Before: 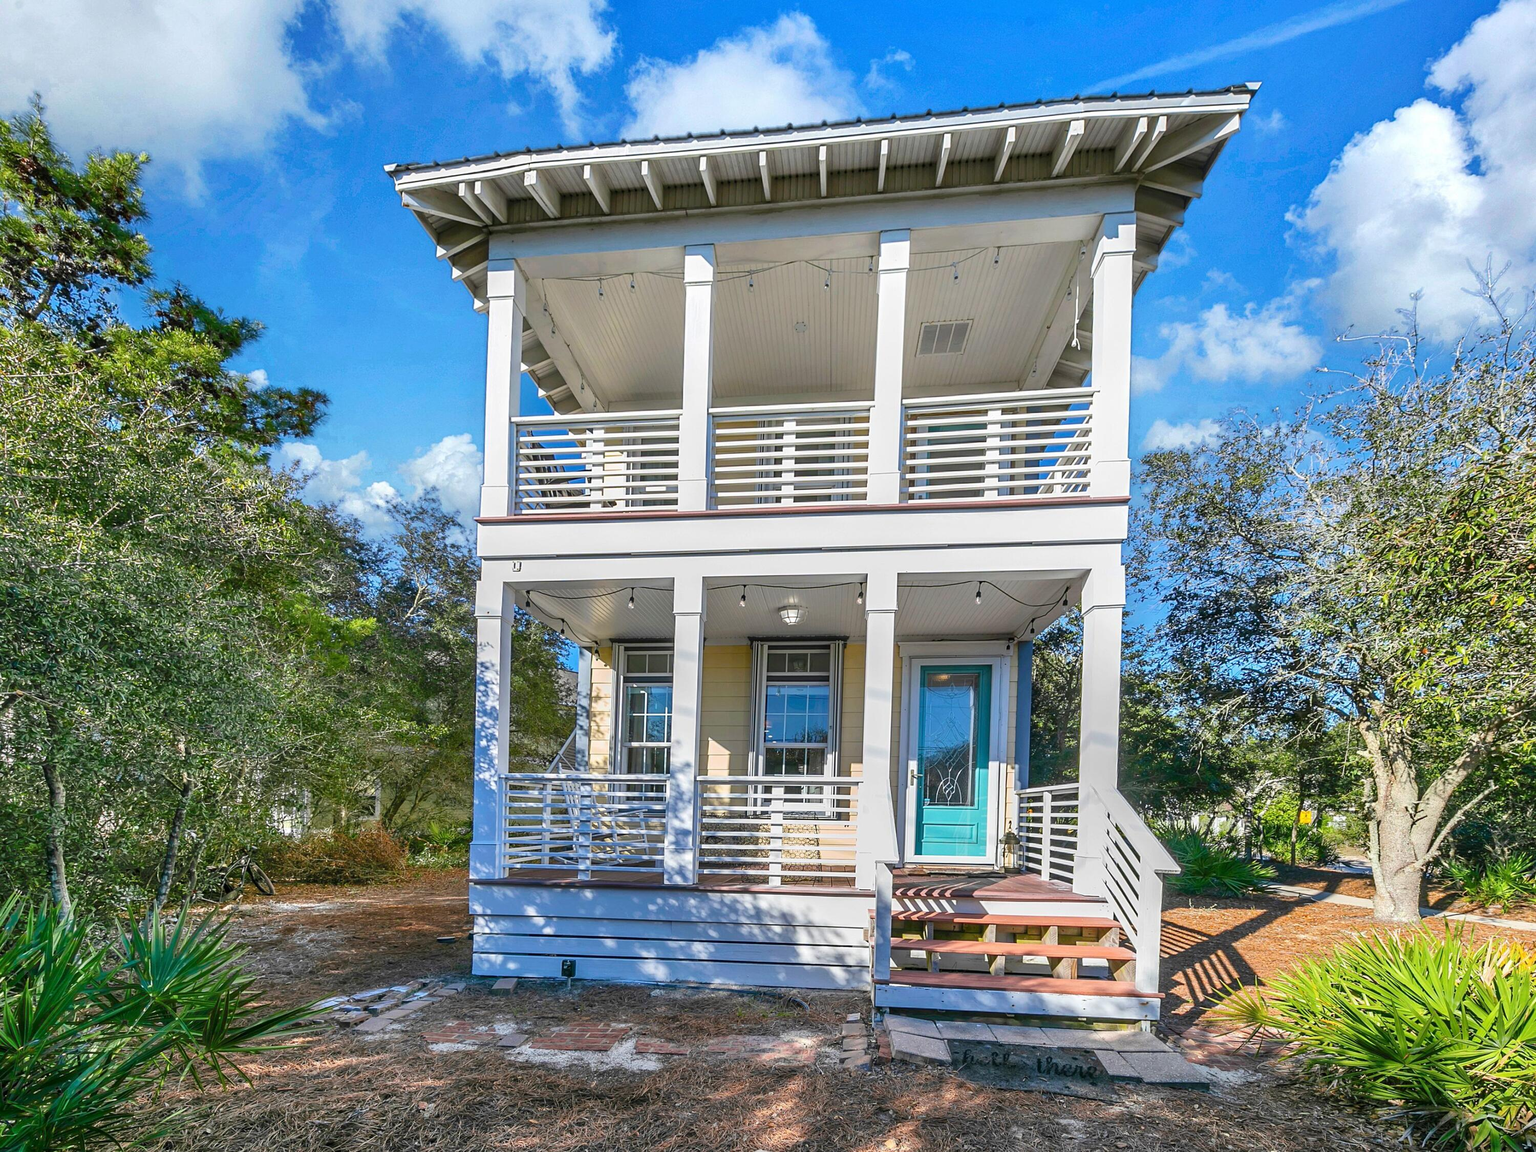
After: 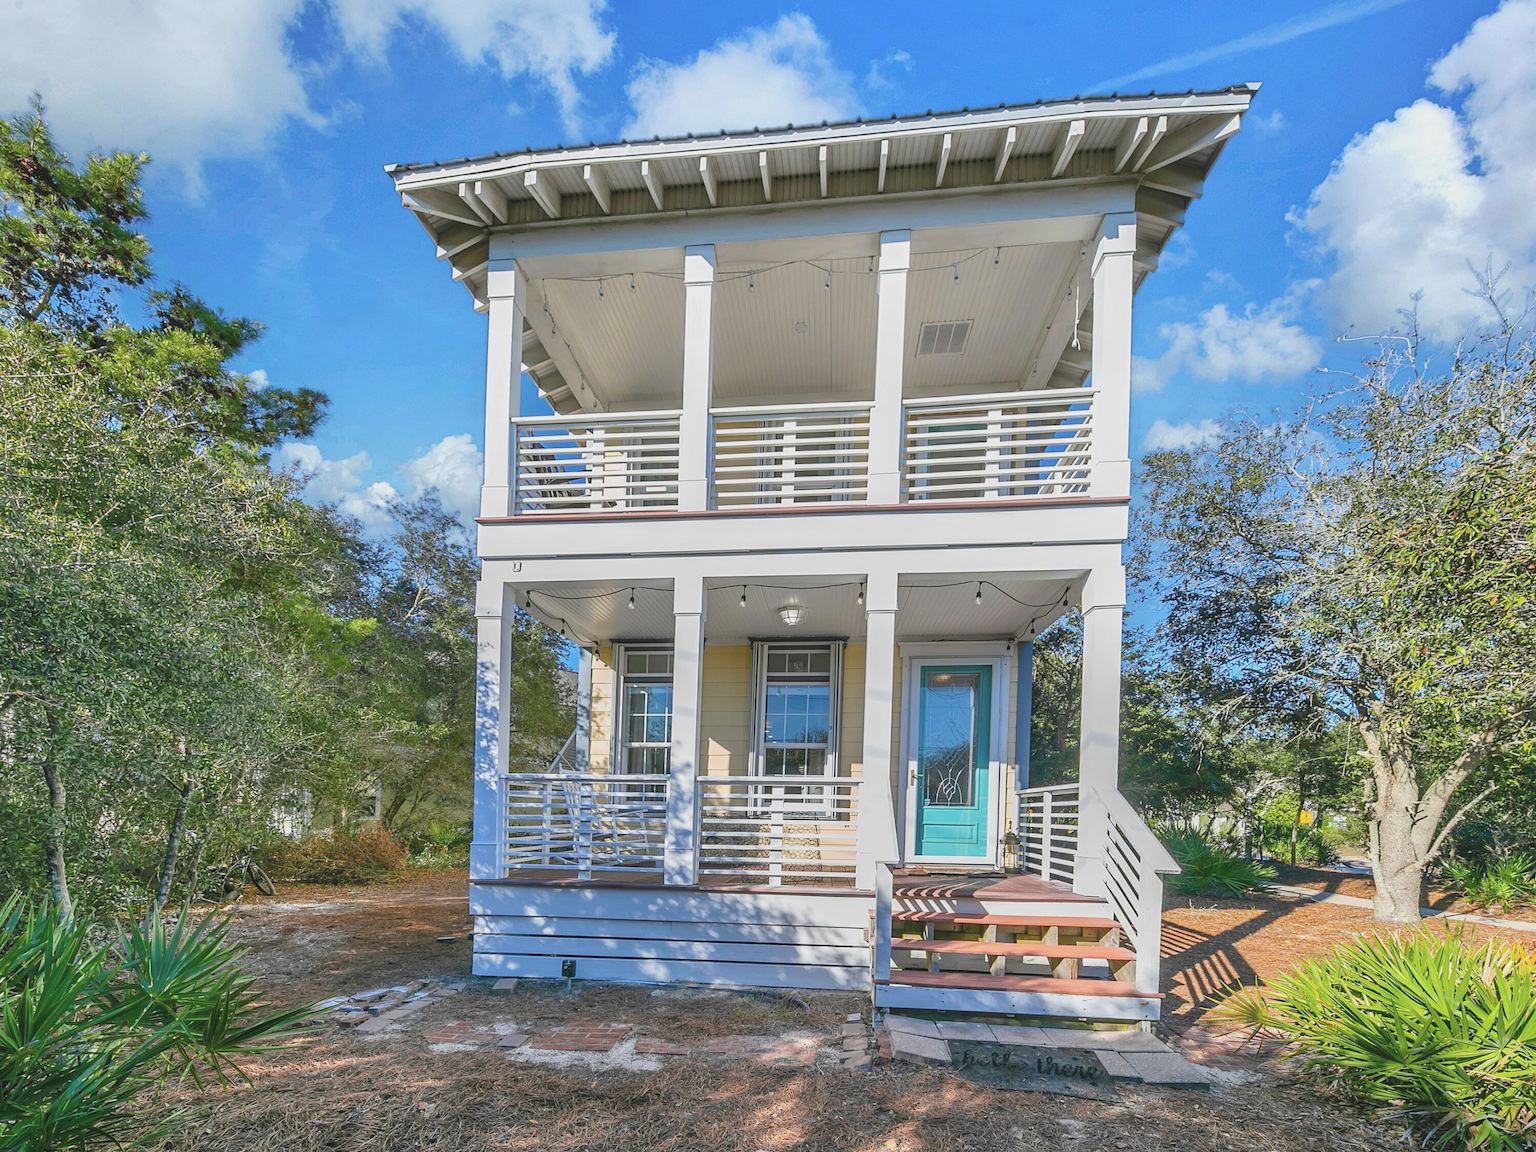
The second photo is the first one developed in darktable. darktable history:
color balance rgb: shadows lift › chroma 0.679%, shadows lift › hue 112.31°, perceptual saturation grading › global saturation 0.972%
contrast brightness saturation: contrast -0.146, brightness 0.052, saturation -0.133
